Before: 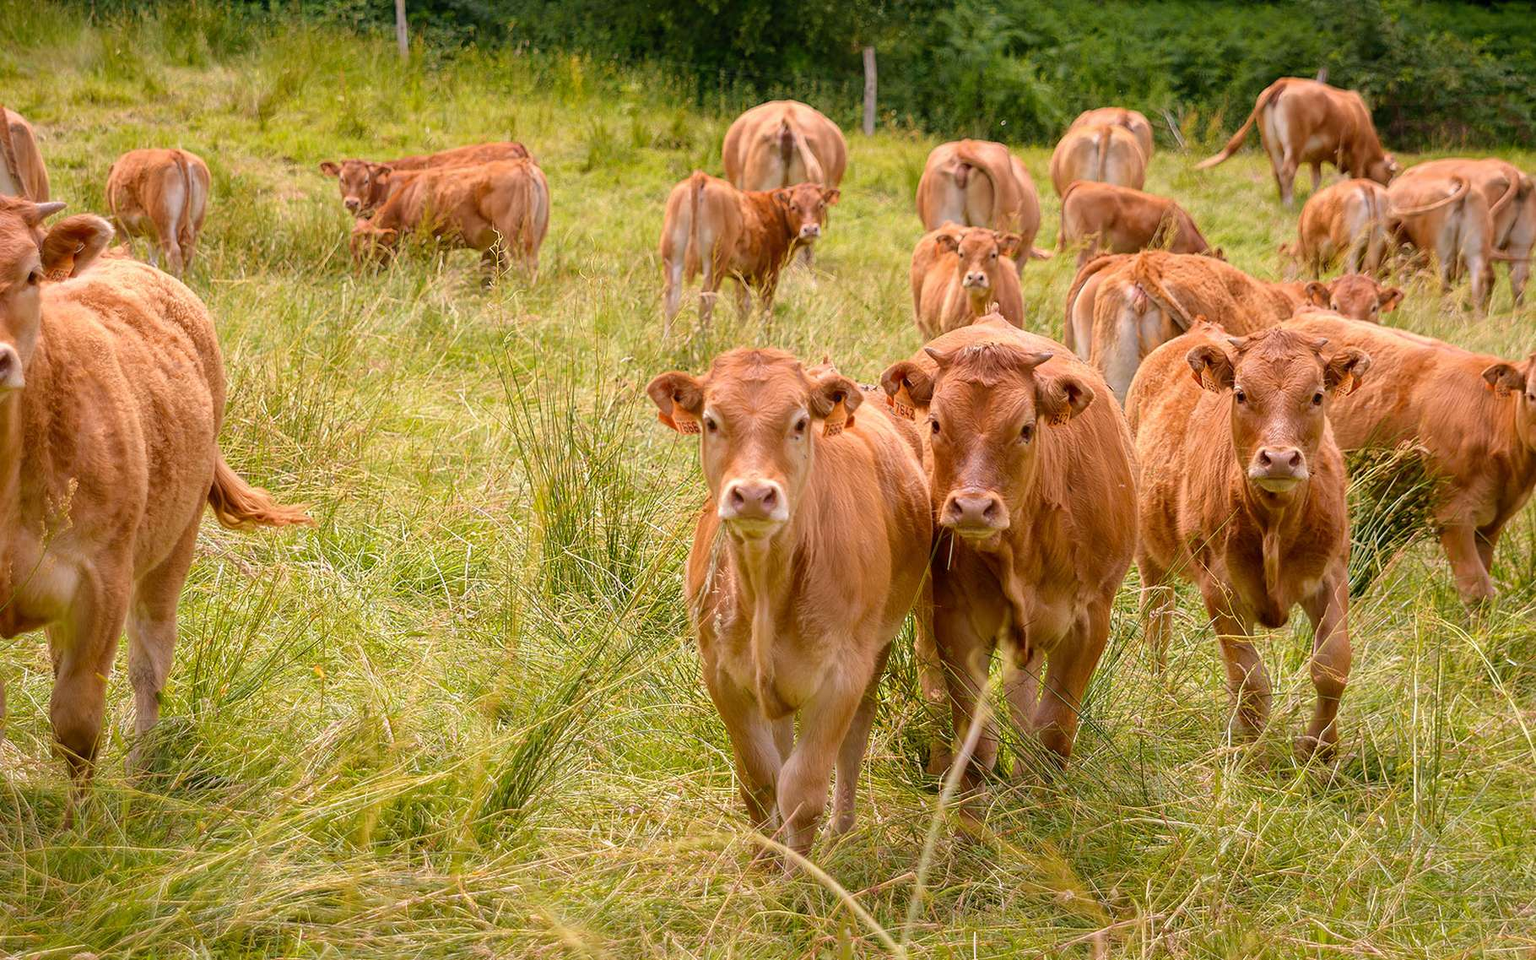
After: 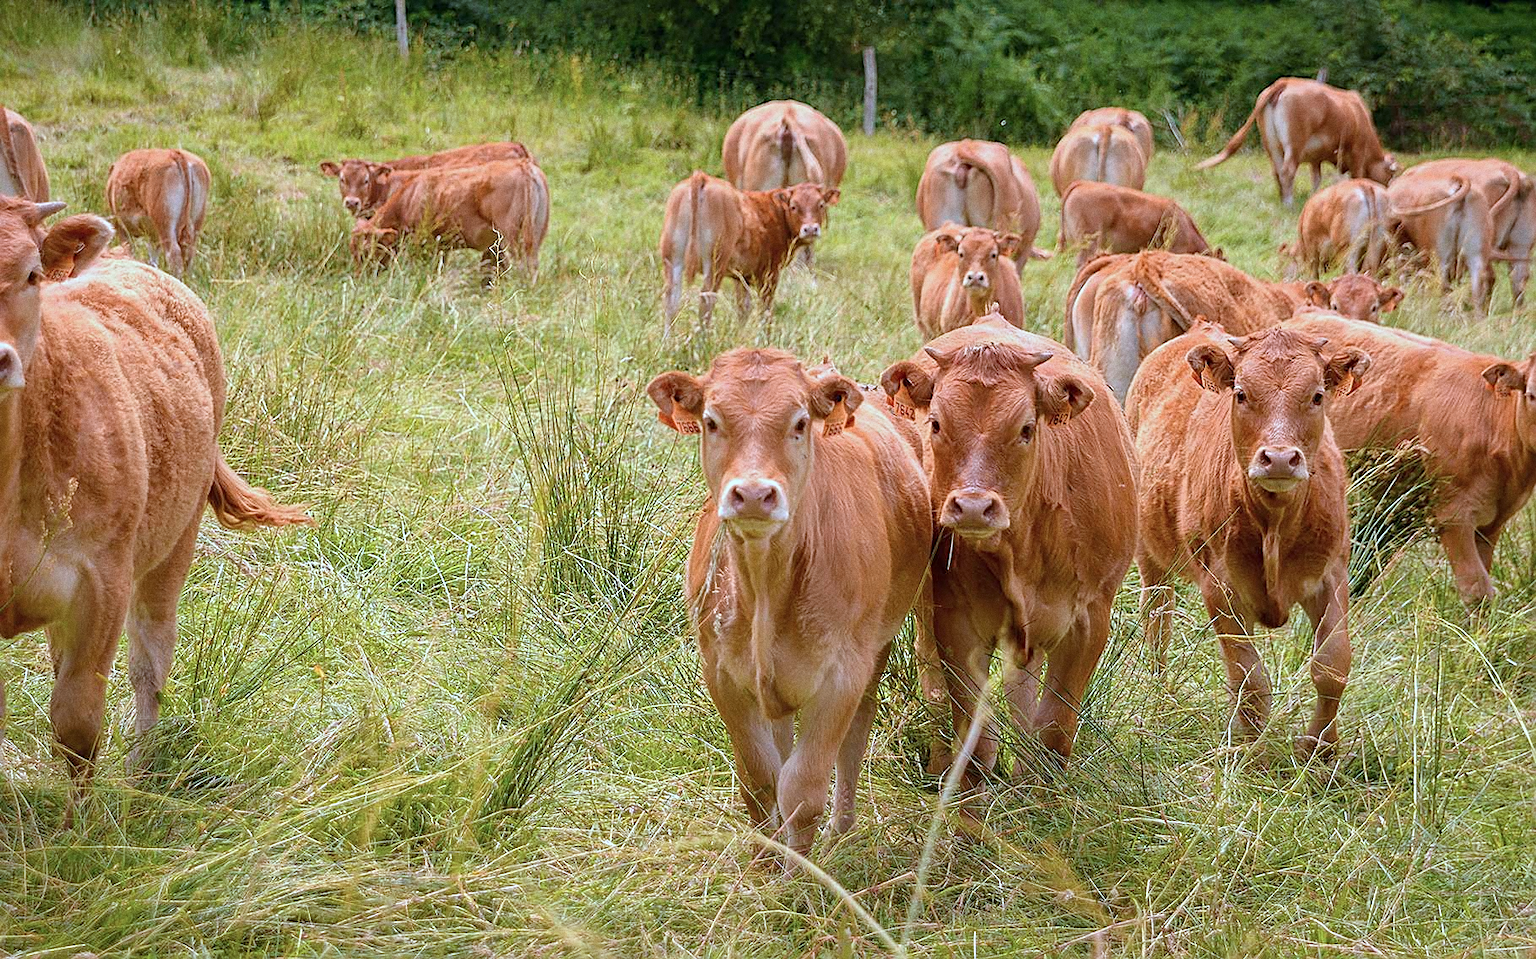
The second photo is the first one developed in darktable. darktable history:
sharpen: on, module defaults
grain: coarseness 0.09 ISO
color correction: highlights a* -9.35, highlights b* -23.15
